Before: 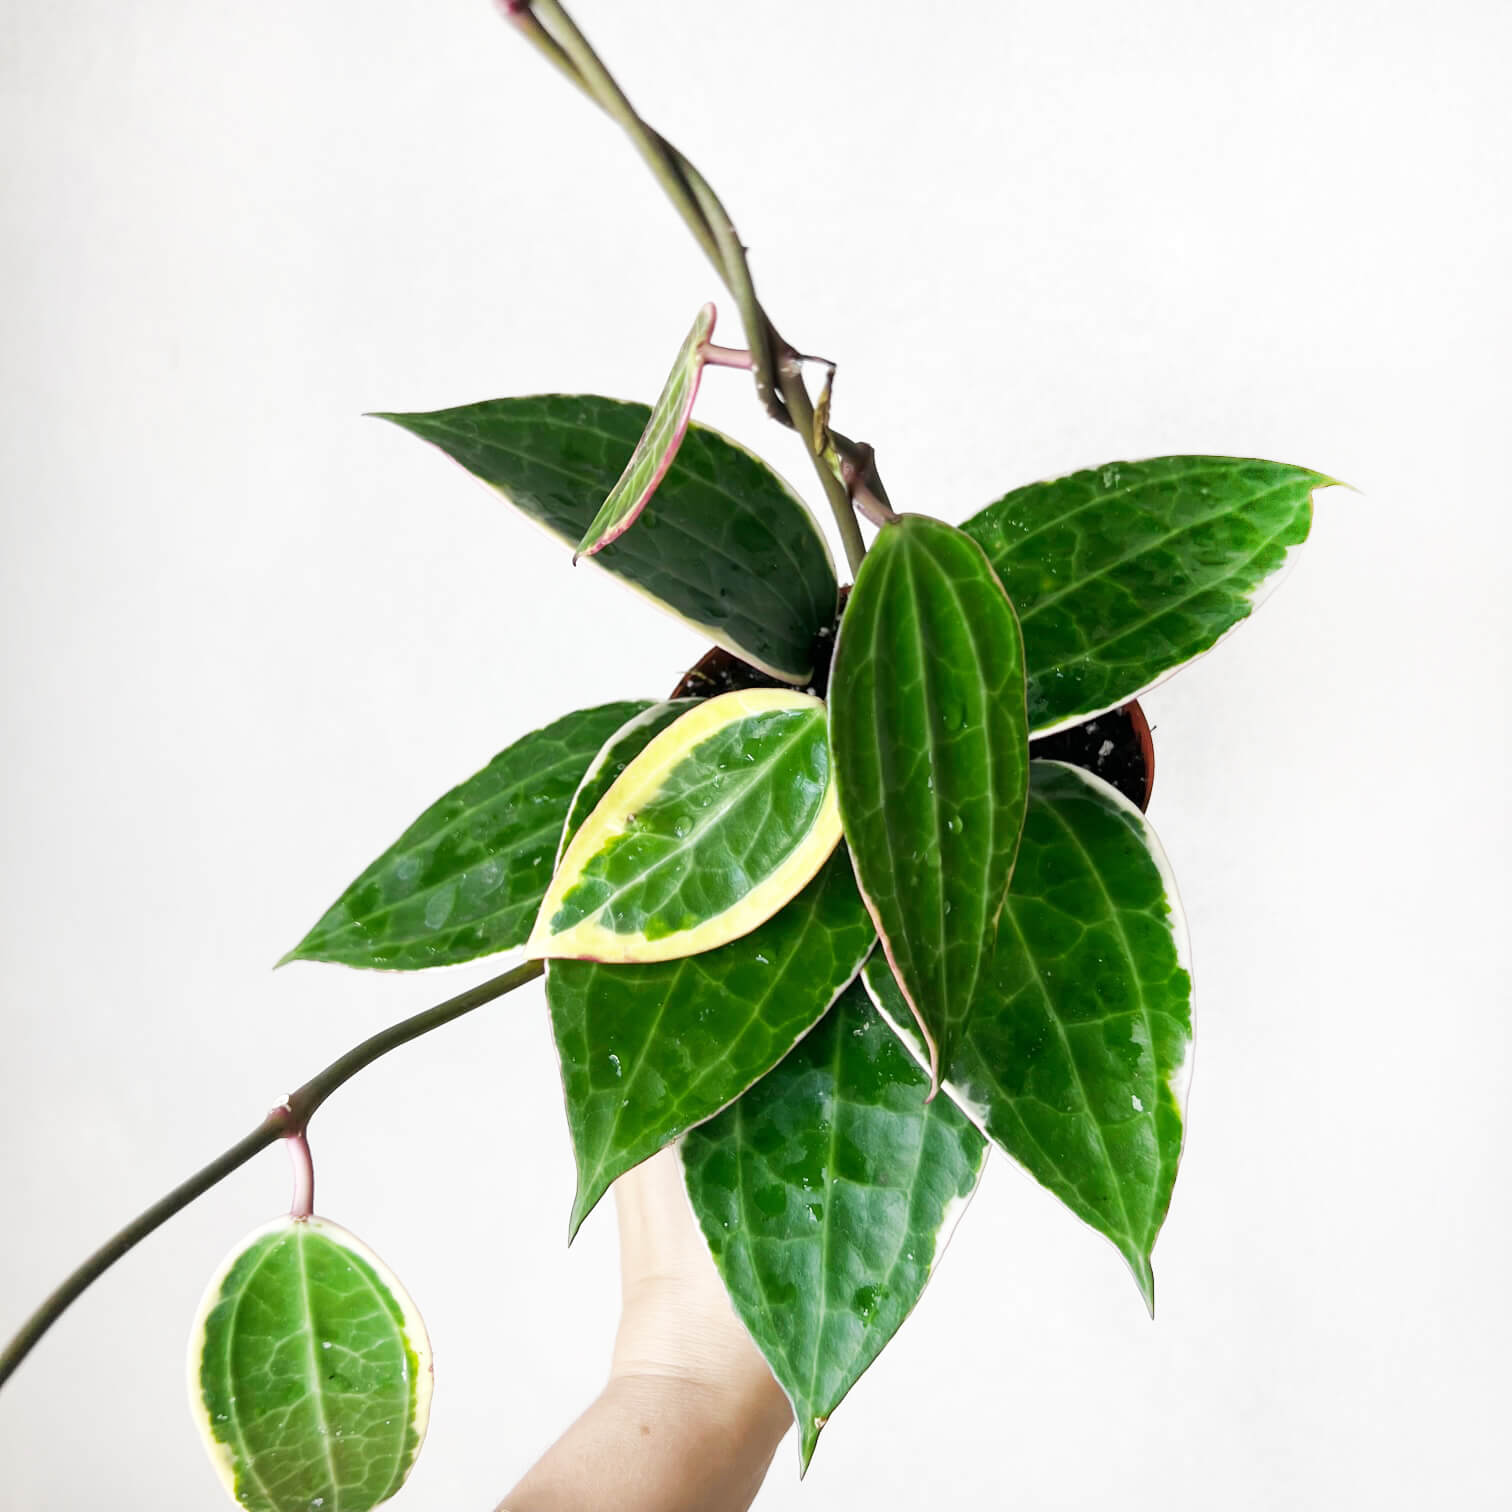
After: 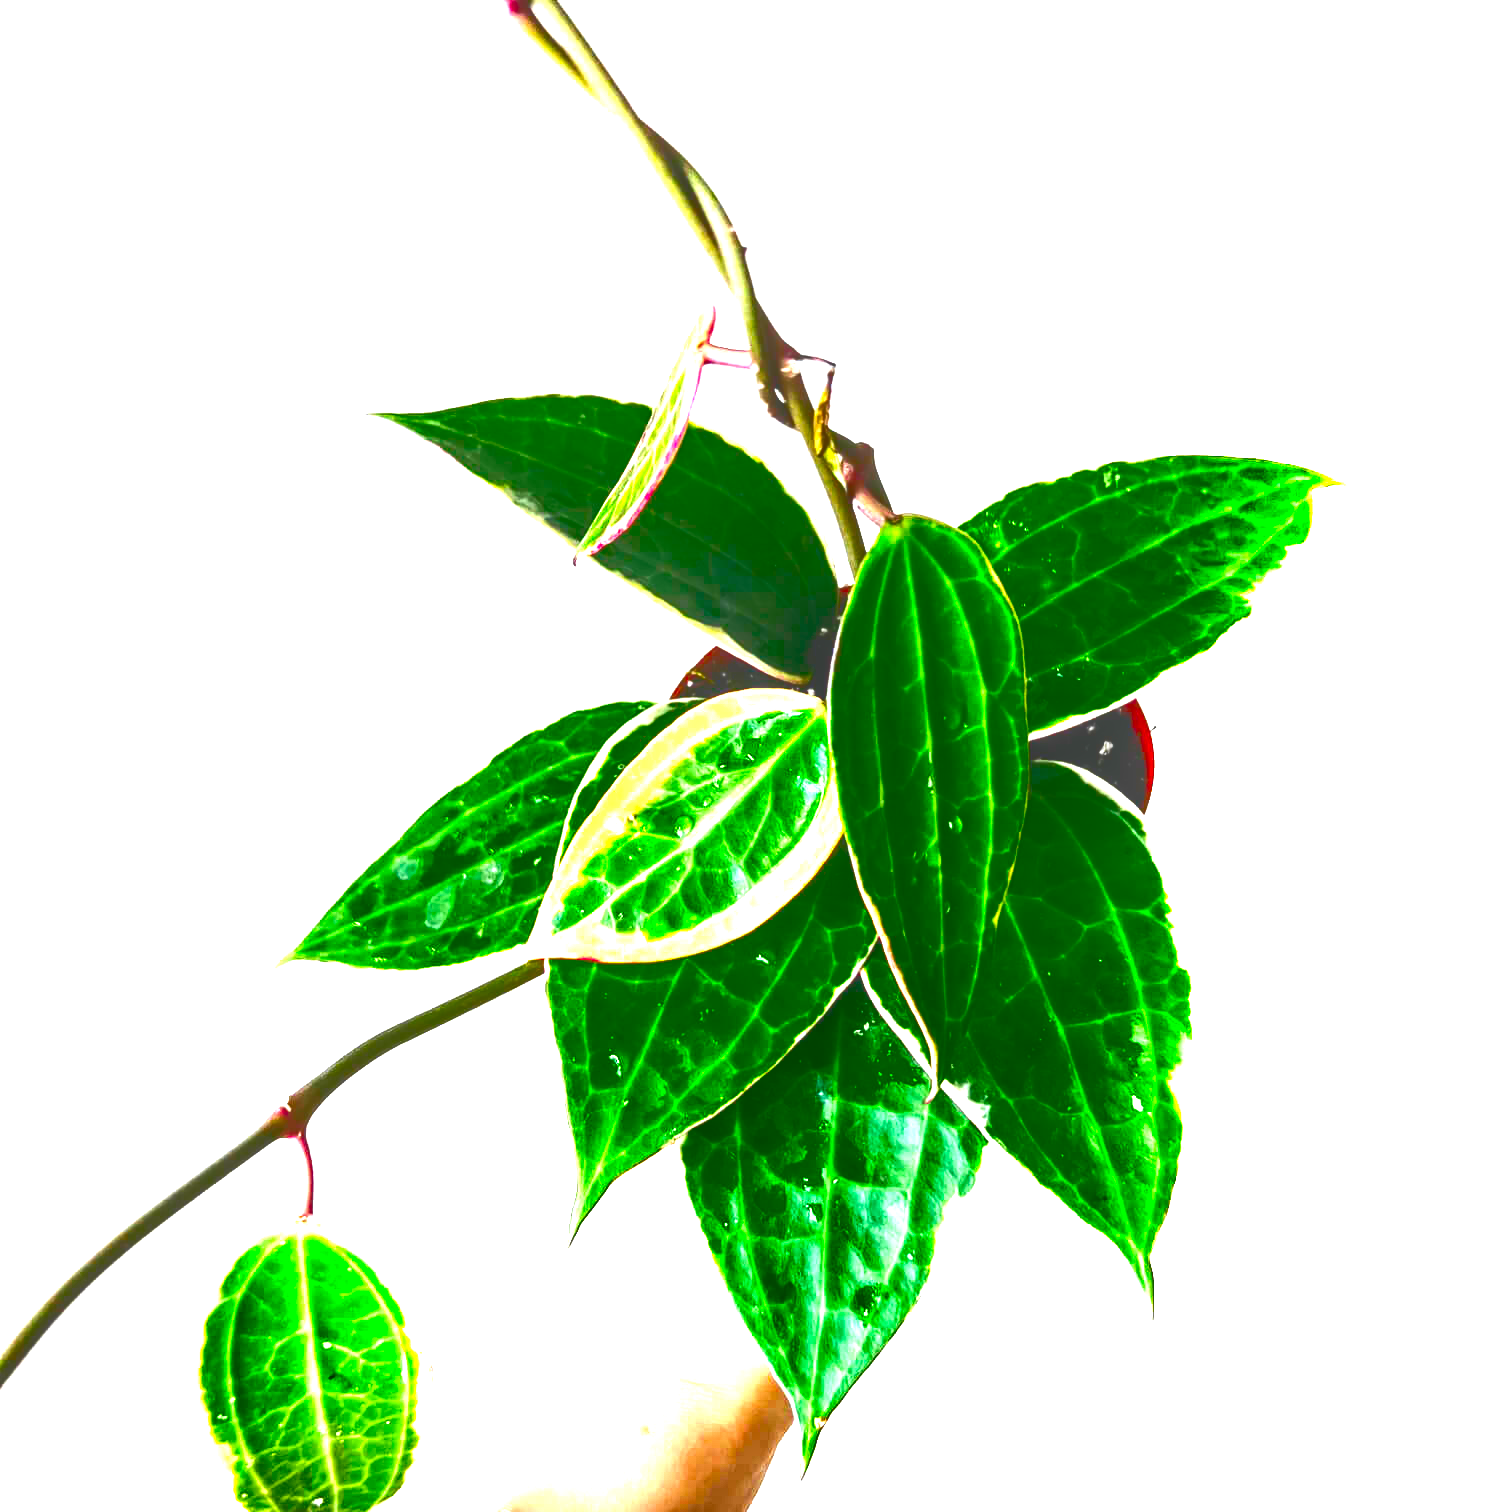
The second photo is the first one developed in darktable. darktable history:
exposure: black level correction 0, exposure 1.2 EV, compensate exposure bias true, compensate highlight preservation false
tone equalizer: edges refinement/feathering 500, mask exposure compensation -1.57 EV, preserve details guided filter
tone curve: curves: ch0 [(0, 0) (0.003, 0.015) (0.011, 0.019) (0.025, 0.027) (0.044, 0.041) (0.069, 0.055) (0.1, 0.079) (0.136, 0.099) (0.177, 0.149) (0.224, 0.216) (0.277, 0.292) (0.335, 0.383) (0.399, 0.474) (0.468, 0.556) (0.543, 0.632) (0.623, 0.711) (0.709, 0.789) (0.801, 0.871) (0.898, 0.944) (1, 1)], color space Lab, independent channels
local contrast: on, module defaults
contrast brightness saturation: brightness -0.99, saturation 0.984
